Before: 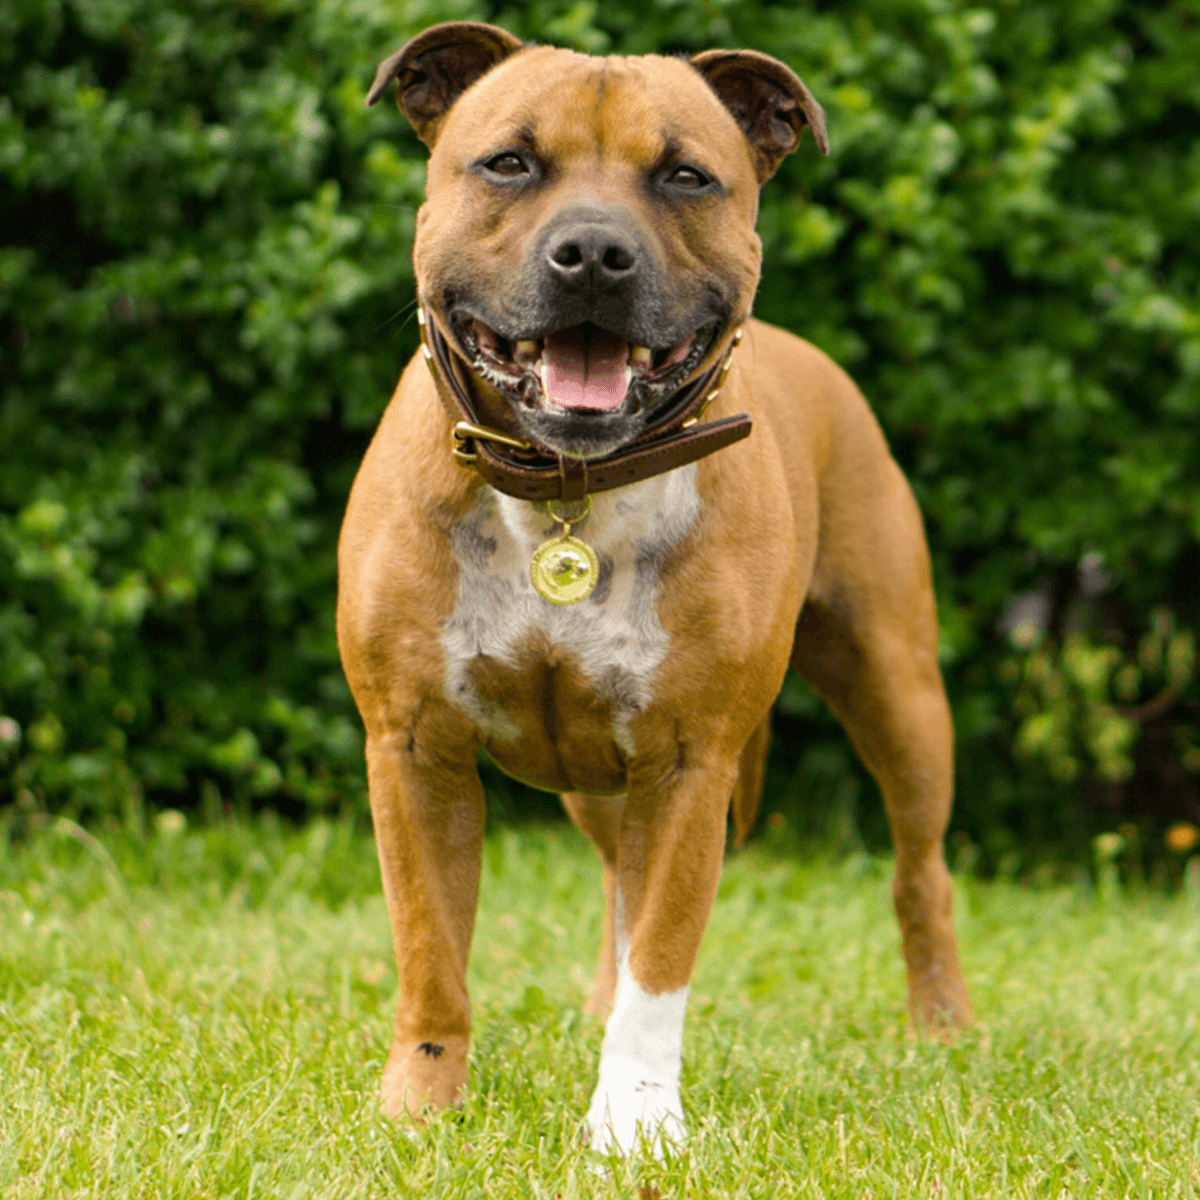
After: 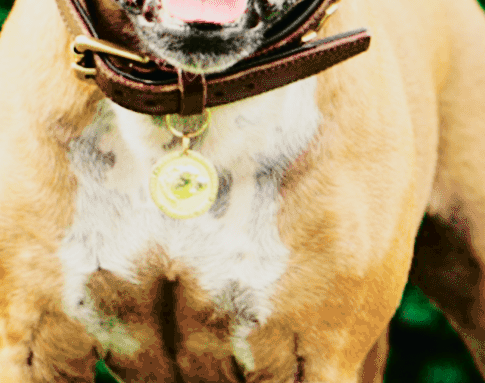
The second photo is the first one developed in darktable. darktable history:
base curve: curves: ch0 [(0, 0) (0, 0) (0.002, 0.001) (0.008, 0.003) (0.019, 0.011) (0.037, 0.037) (0.064, 0.11) (0.102, 0.232) (0.152, 0.379) (0.216, 0.524) (0.296, 0.665) (0.394, 0.789) (0.512, 0.881) (0.651, 0.945) (0.813, 0.986) (1, 1)], preserve colors none
color balance: mode lift, gamma, gain (sRGB), lift [1, 1, 1.022, 1.026]
tone curve: curves: ch0 [(0, 0.009) (0.105, 0.069) (0.195, 0.154) (0.289, 0.278) (0.384, 0.391) (0.513, 0.53) (0.66, 0.667) (0.895, 0.863) (1, 0.919)]; ch1 [(0, 0) (0.161, 0.092) (0.35, 0.33) (0.403, 0.395) (0.456, 0.469) (0.502, 0.499) (0.519, 0.514) (0.576, 0.587) (0.642, 0.645) (0.701, 0.742) (1, 0.942)]; ch2 [(0, 0) (0.371, 0.362) (0.437, 0.437) (0.501, 0.5) (0.53, 0.528) (0.569, 0.551) (0.619, 0.58) (0.883, 0.752) (1, 0.929)], color space Lab, independent channels, preserve colors none
crop: left 31.751%, top 32.172%, right 27.8%, bottom 35.83%
